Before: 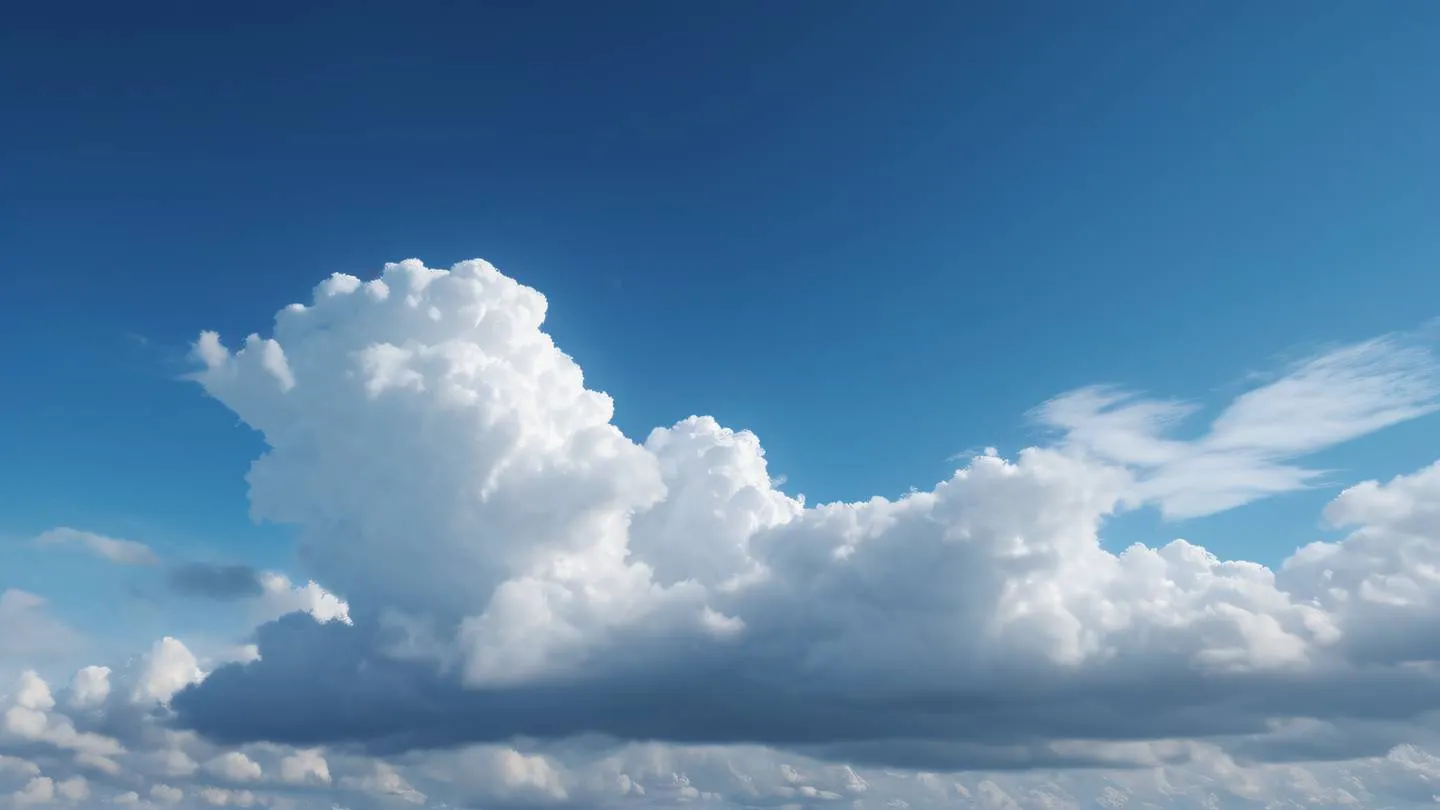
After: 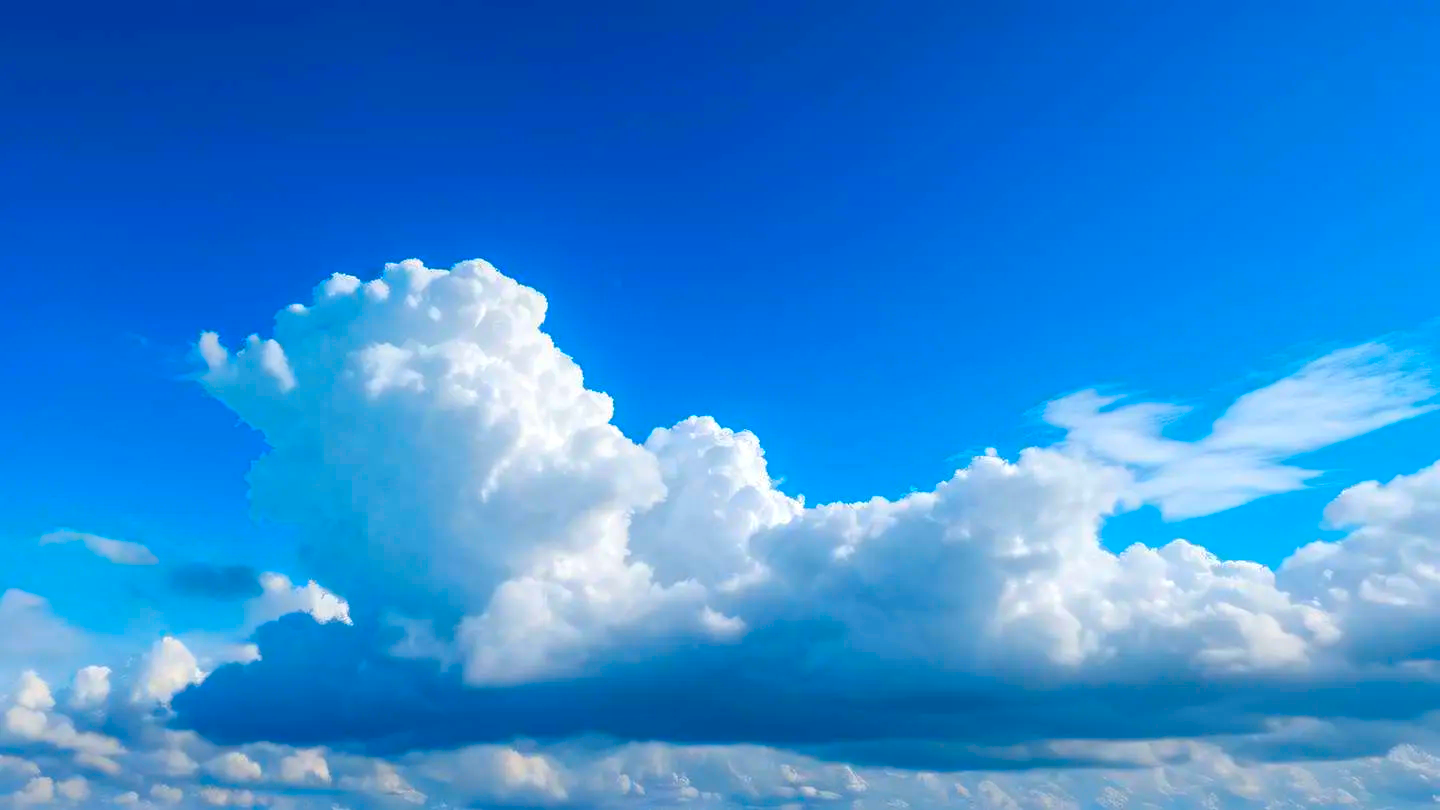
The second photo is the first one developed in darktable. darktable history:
color correction: highlights b* 0.061, saturation 2.2
local contrast: on, module defaults
